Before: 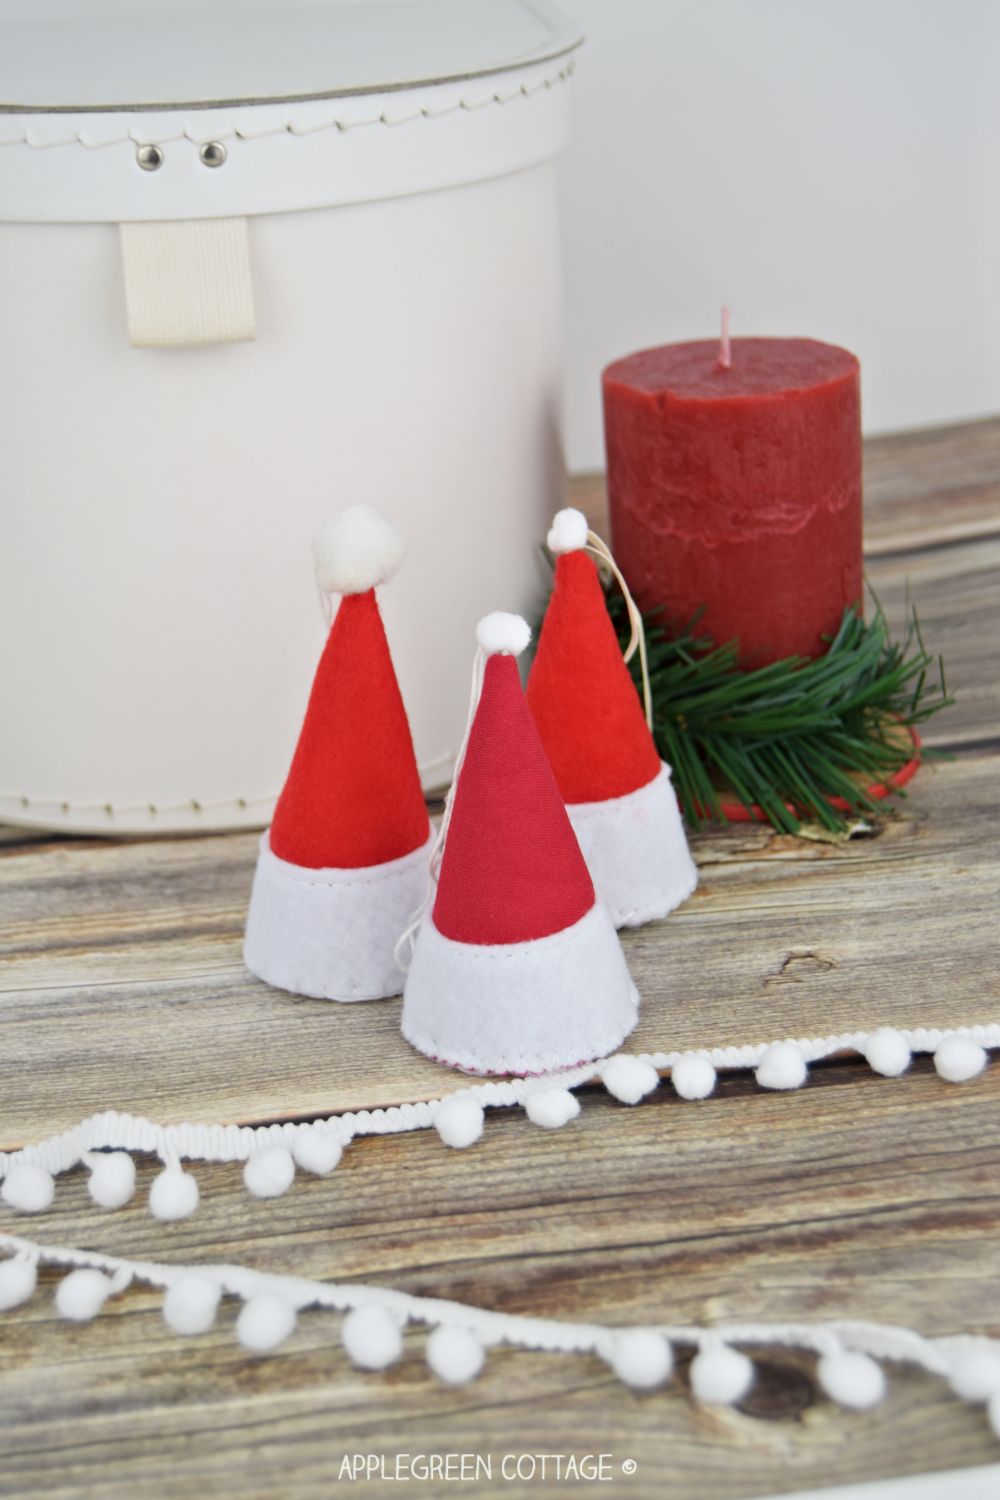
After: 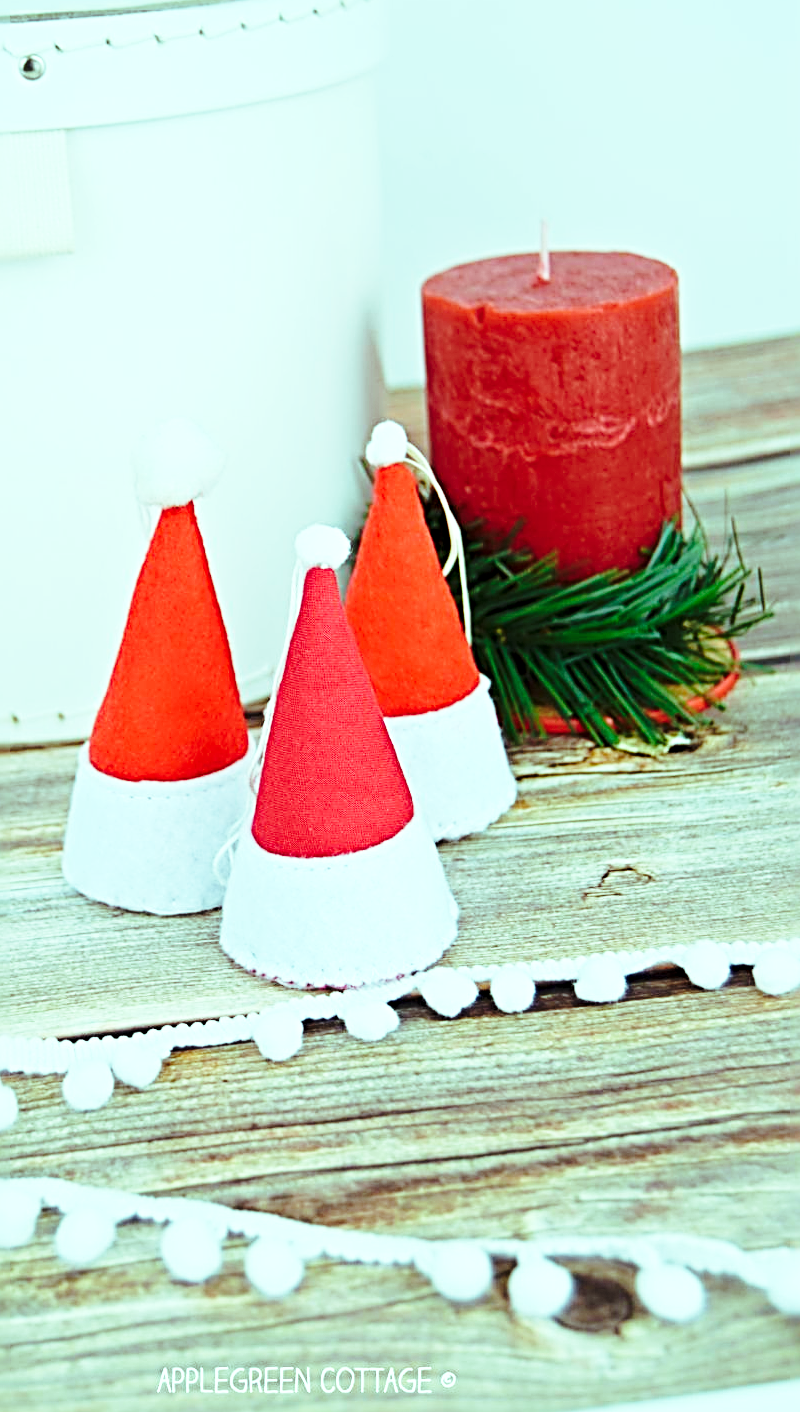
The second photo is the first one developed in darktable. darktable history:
crop and rotate: left 18.173%, top 5.861%, right 1.761%
base curve: curves: ch0 [(0, 0) (0.028, 0.03) (0.105, 0.232) (0.387, 0.748) (0.754, 0.968) (1, 1)], preserve colors none
color balance rgb: highlights gain › chroma 7.369%, highlights gain › hue 184.66°, linear chroma grading › shadows -7.116%, linear chroma grading › highlights -6.15%, linear chroma grading › global chroma -10.018%, linear chroma grading › mid-tones -7.691%, perceptual saturation grading › global saturation 0.051%, perceptual saturation grading › mid-tones 11.668%, global vibrance 45.313%
sharpen: radius 3.673, amount 0.942
